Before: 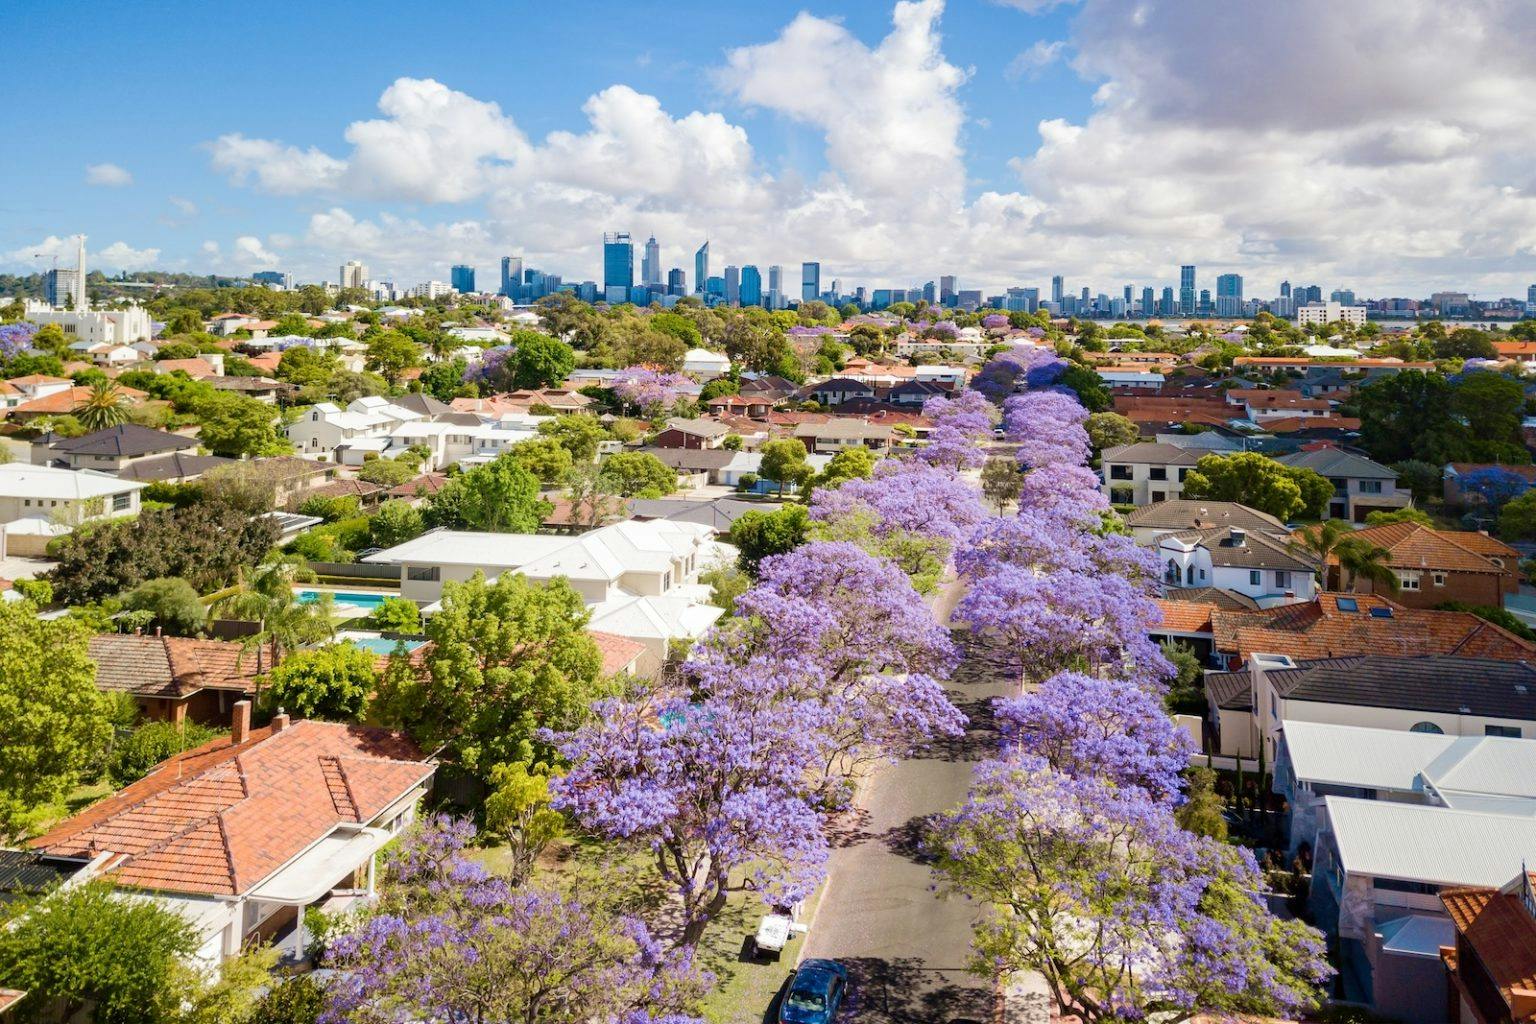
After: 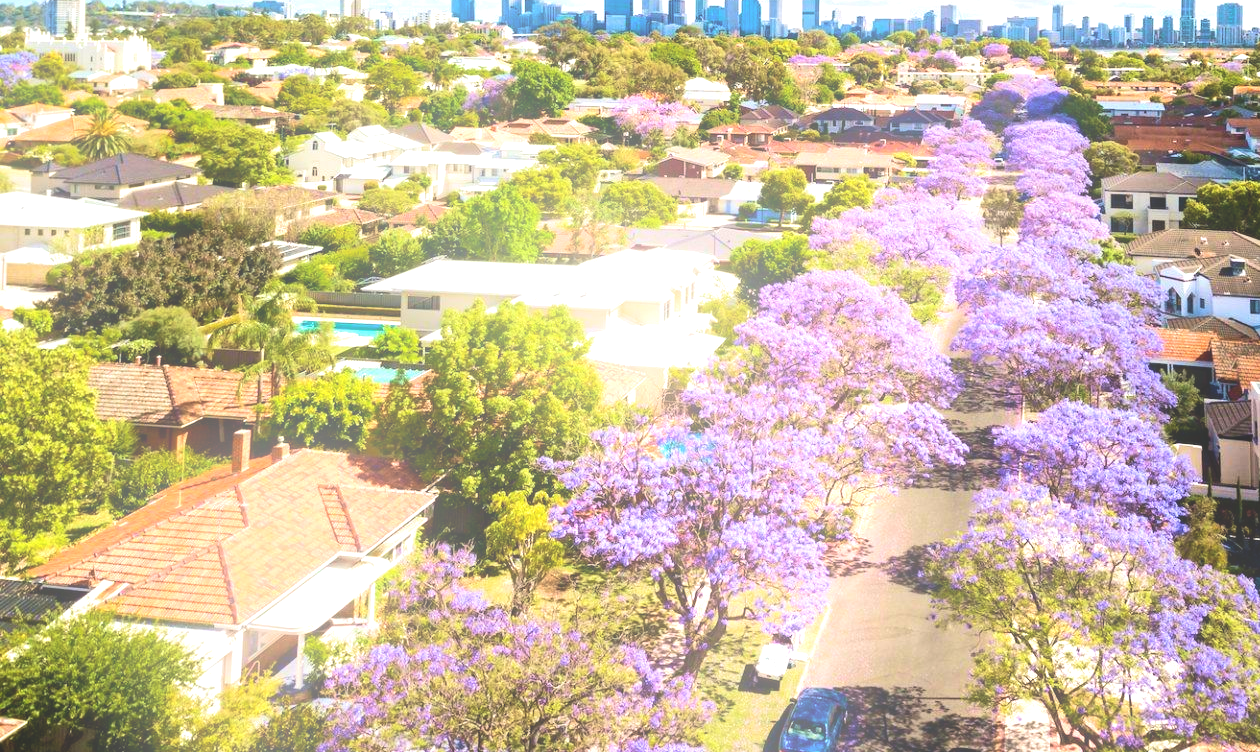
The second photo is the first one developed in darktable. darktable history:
bloom: on, module defaults
exposure: black level correction -0.001, exposure 0.08 EV, compensate highlight preservation false
velvia: on, module defaults
tone equalizer: -8 EV -0.75 EV, -7 EV -0.7 EV, -6 EV -0.6 EV, -5 EV -0.4 EV, -3 EV 0.4 EV, -2 EV 0.6 EV, -1 EV 0.7 EV, +0 EV 0.75 EV, edges refinement/feathering 500, mask exposure compensation -1.57 EV, preserve details no
crop: top 26.531%, right 17.959%
